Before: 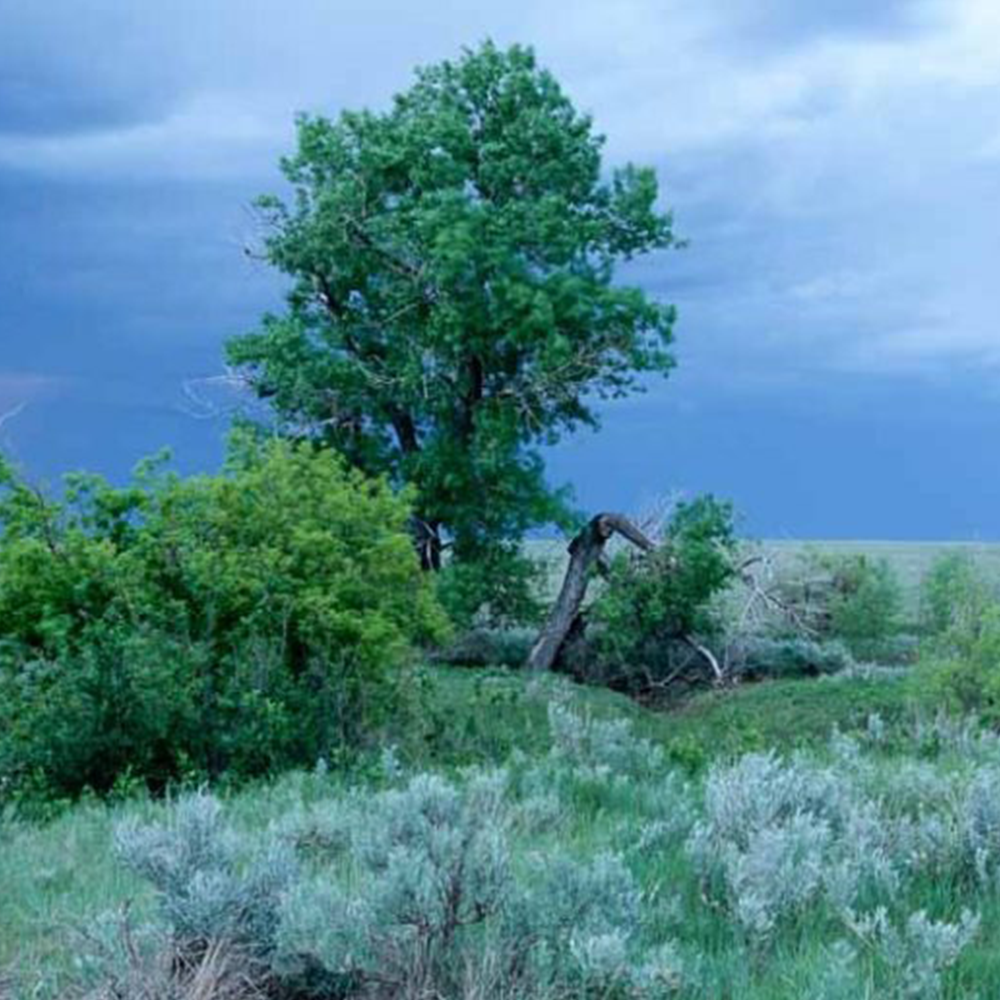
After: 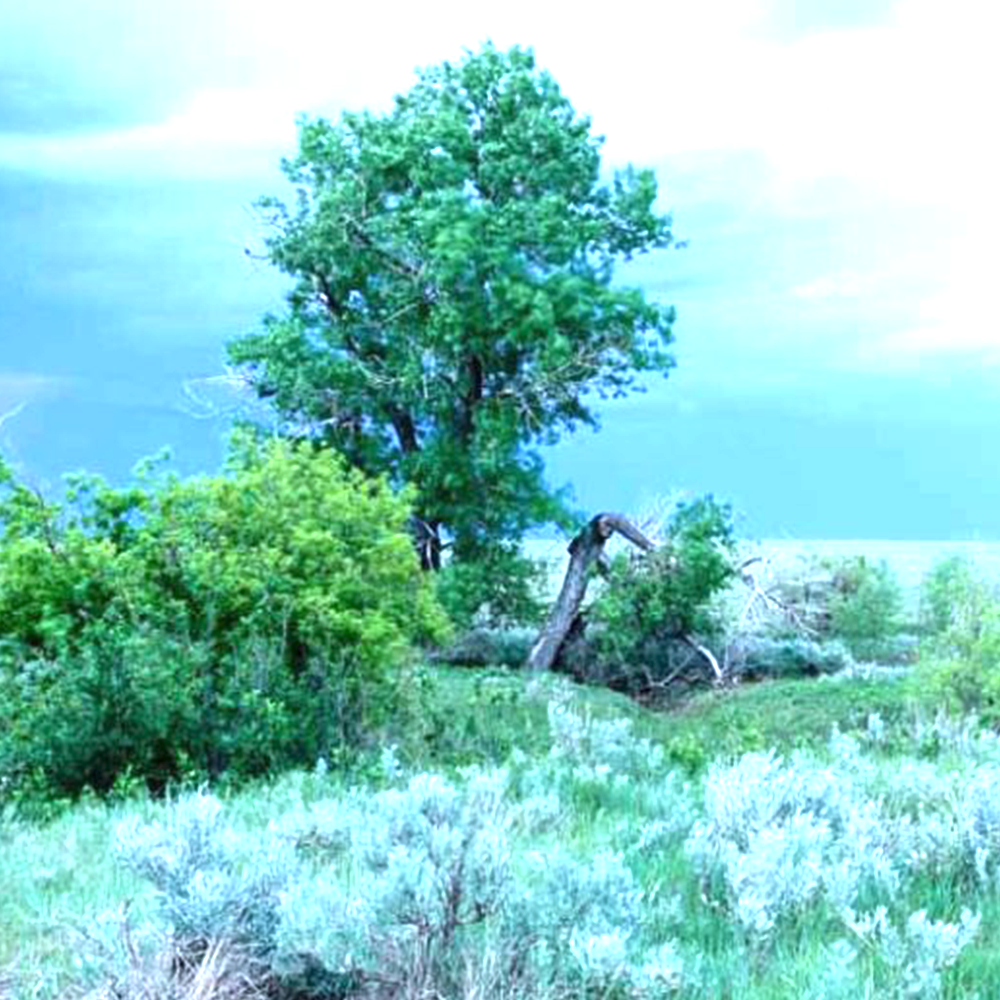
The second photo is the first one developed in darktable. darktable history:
exposure: black level correction 0, exposure 1.5 EV, compensate exposure bias true, compensate highlight preservation false
white balance: red 0.983, blue 1.036
